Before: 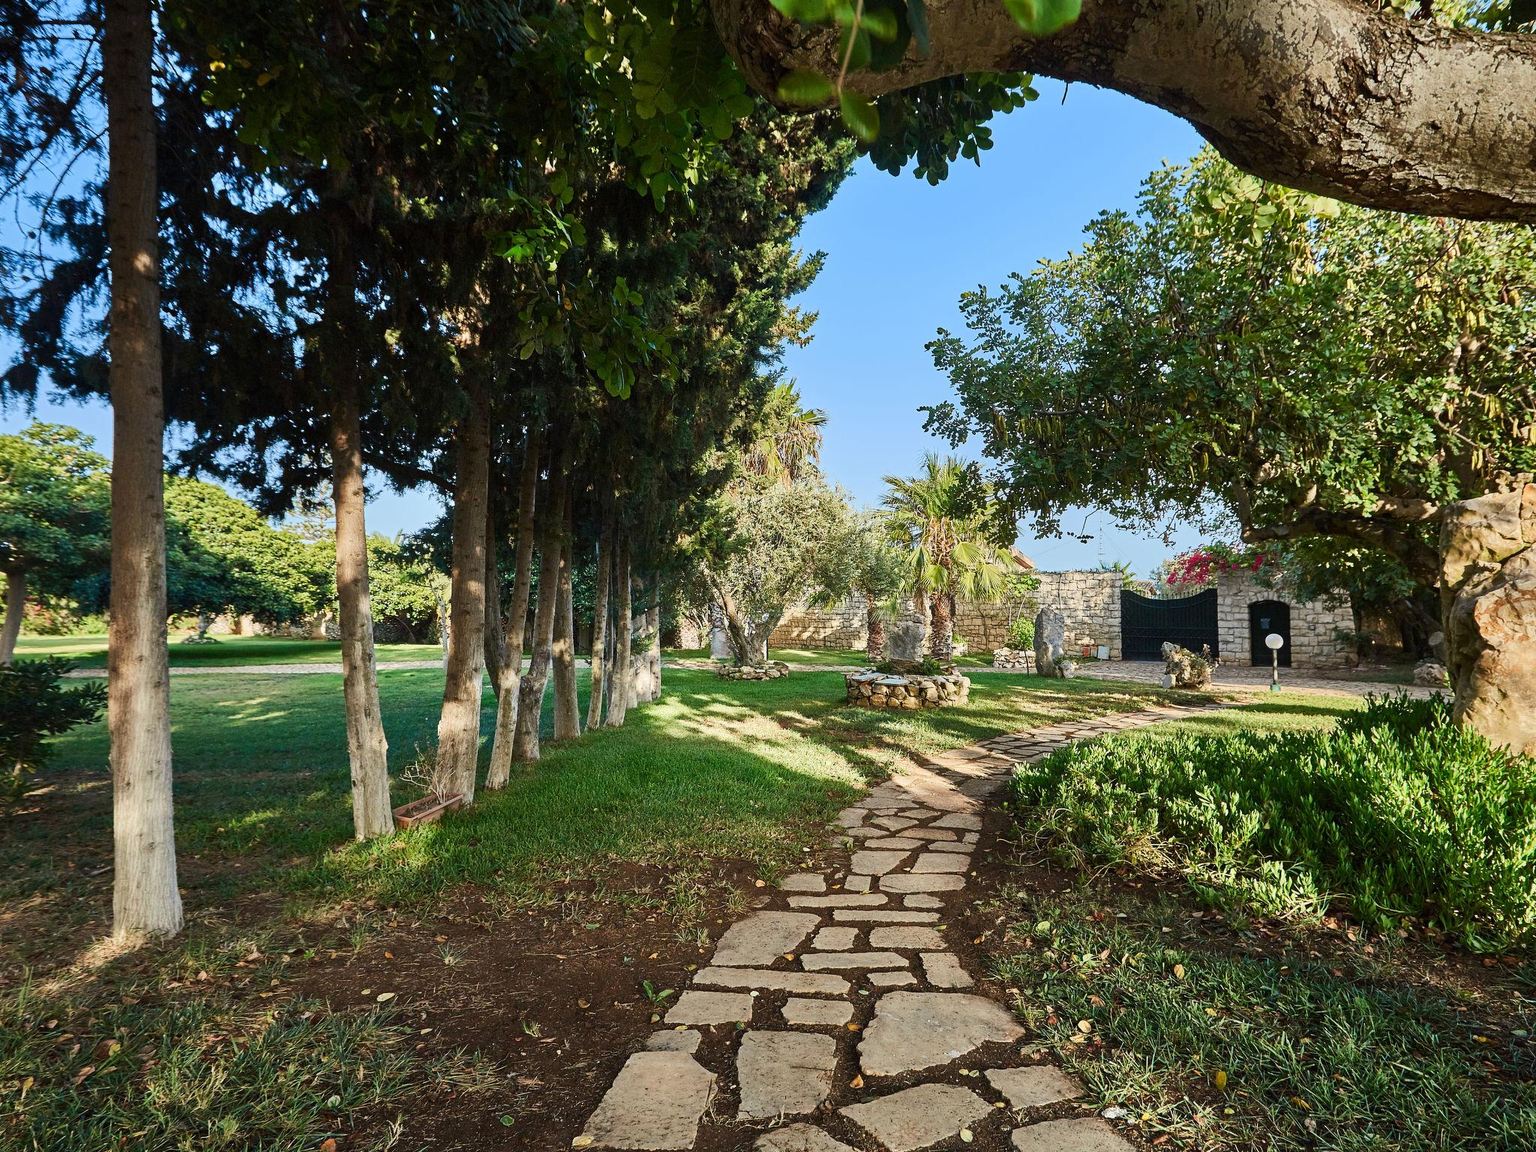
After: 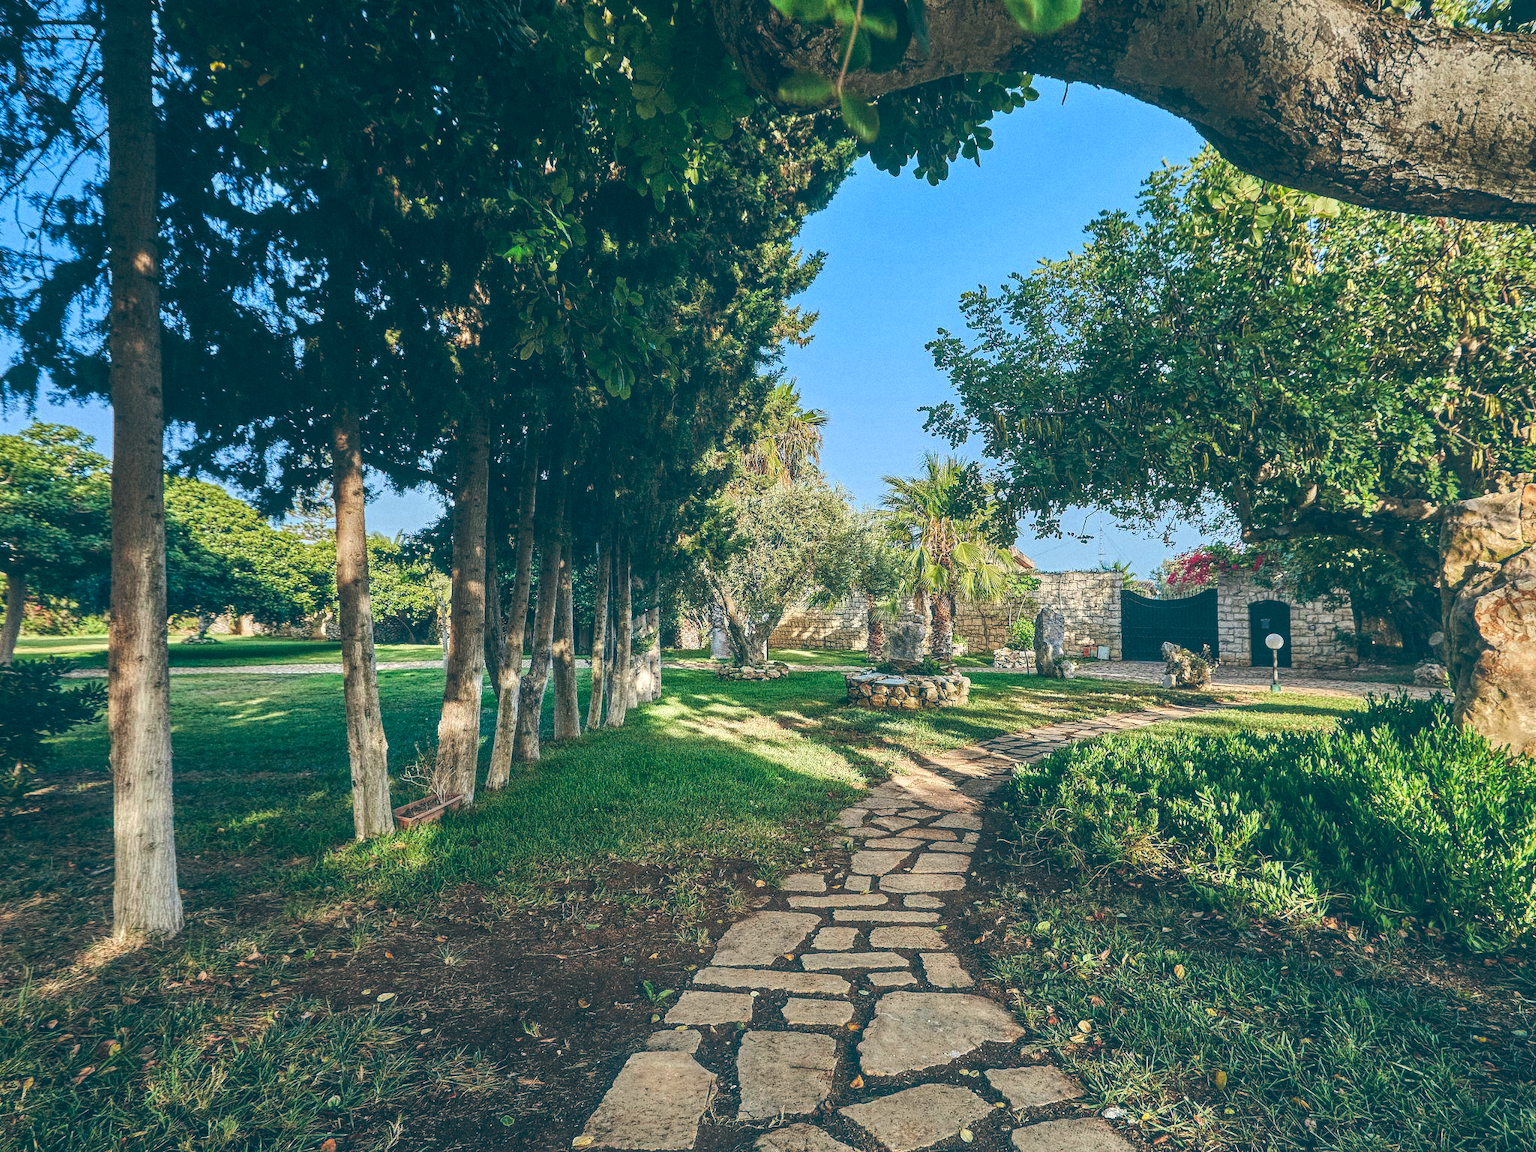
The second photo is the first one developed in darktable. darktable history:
local contrast: highlights 66%, shadows 33%, detail 166%, midtone range 0.2
color balance: lift [1.016, 0.983, 1, 1.017], gamma [0.958, 1, 1, 1], gain [0.981, 1.007, 0.993, 1.002], input saturation 118.26%, contrast 13.43%, contrast fulcrum 21.62%, output saturation 82.76%
grain: coarseness 0.09 ISO
